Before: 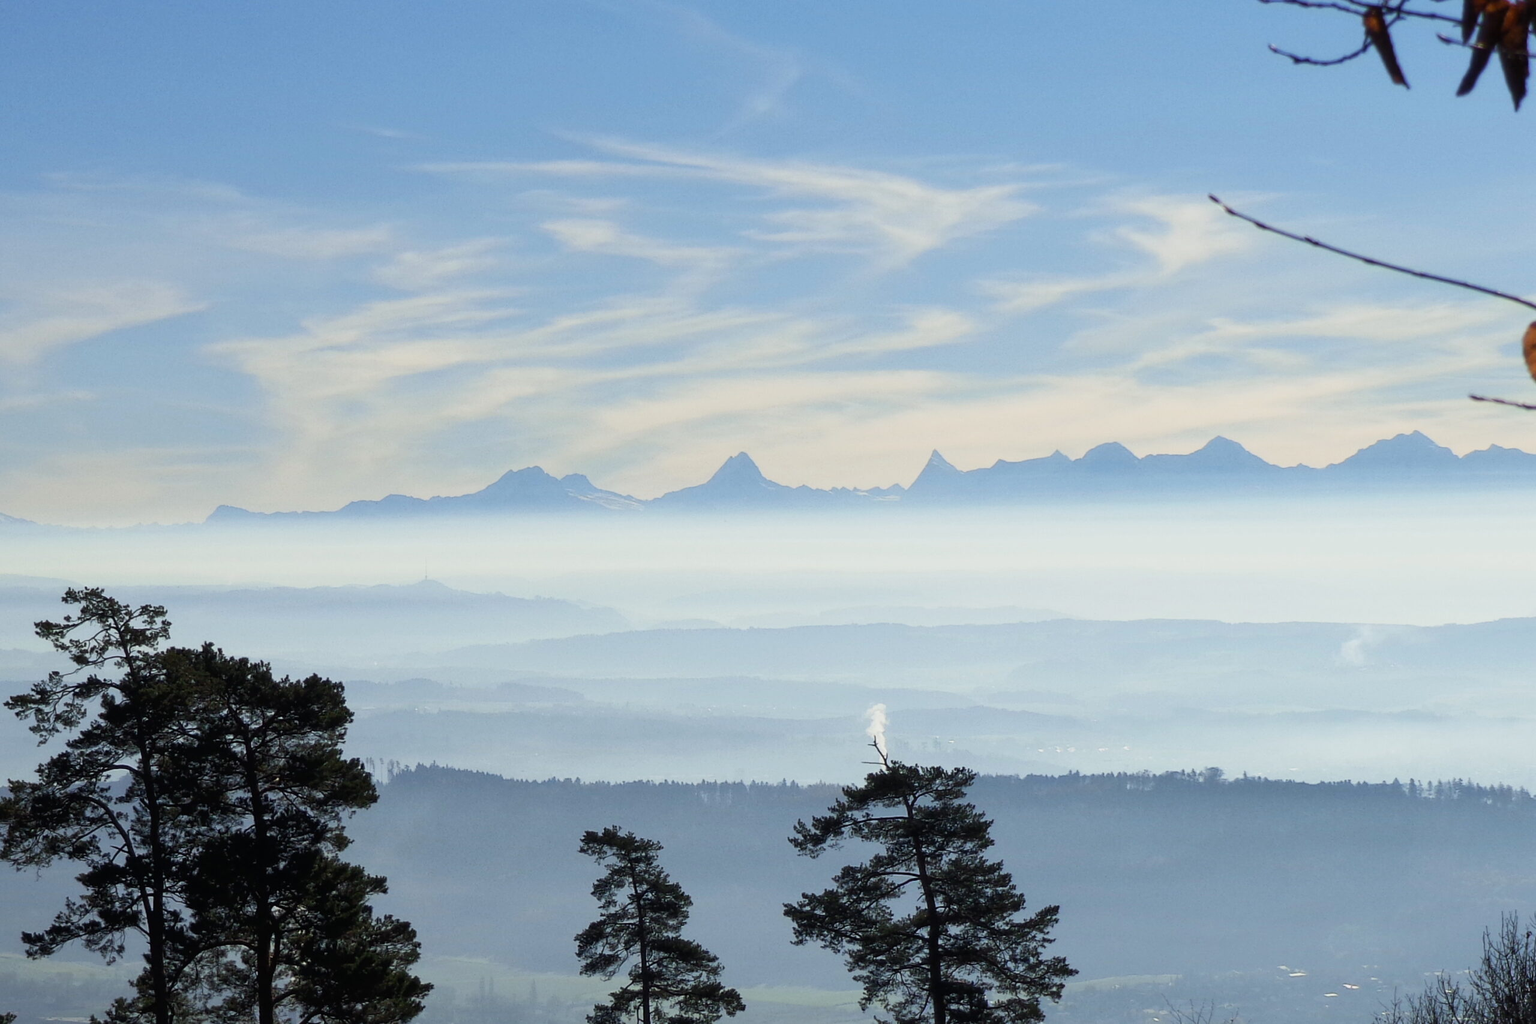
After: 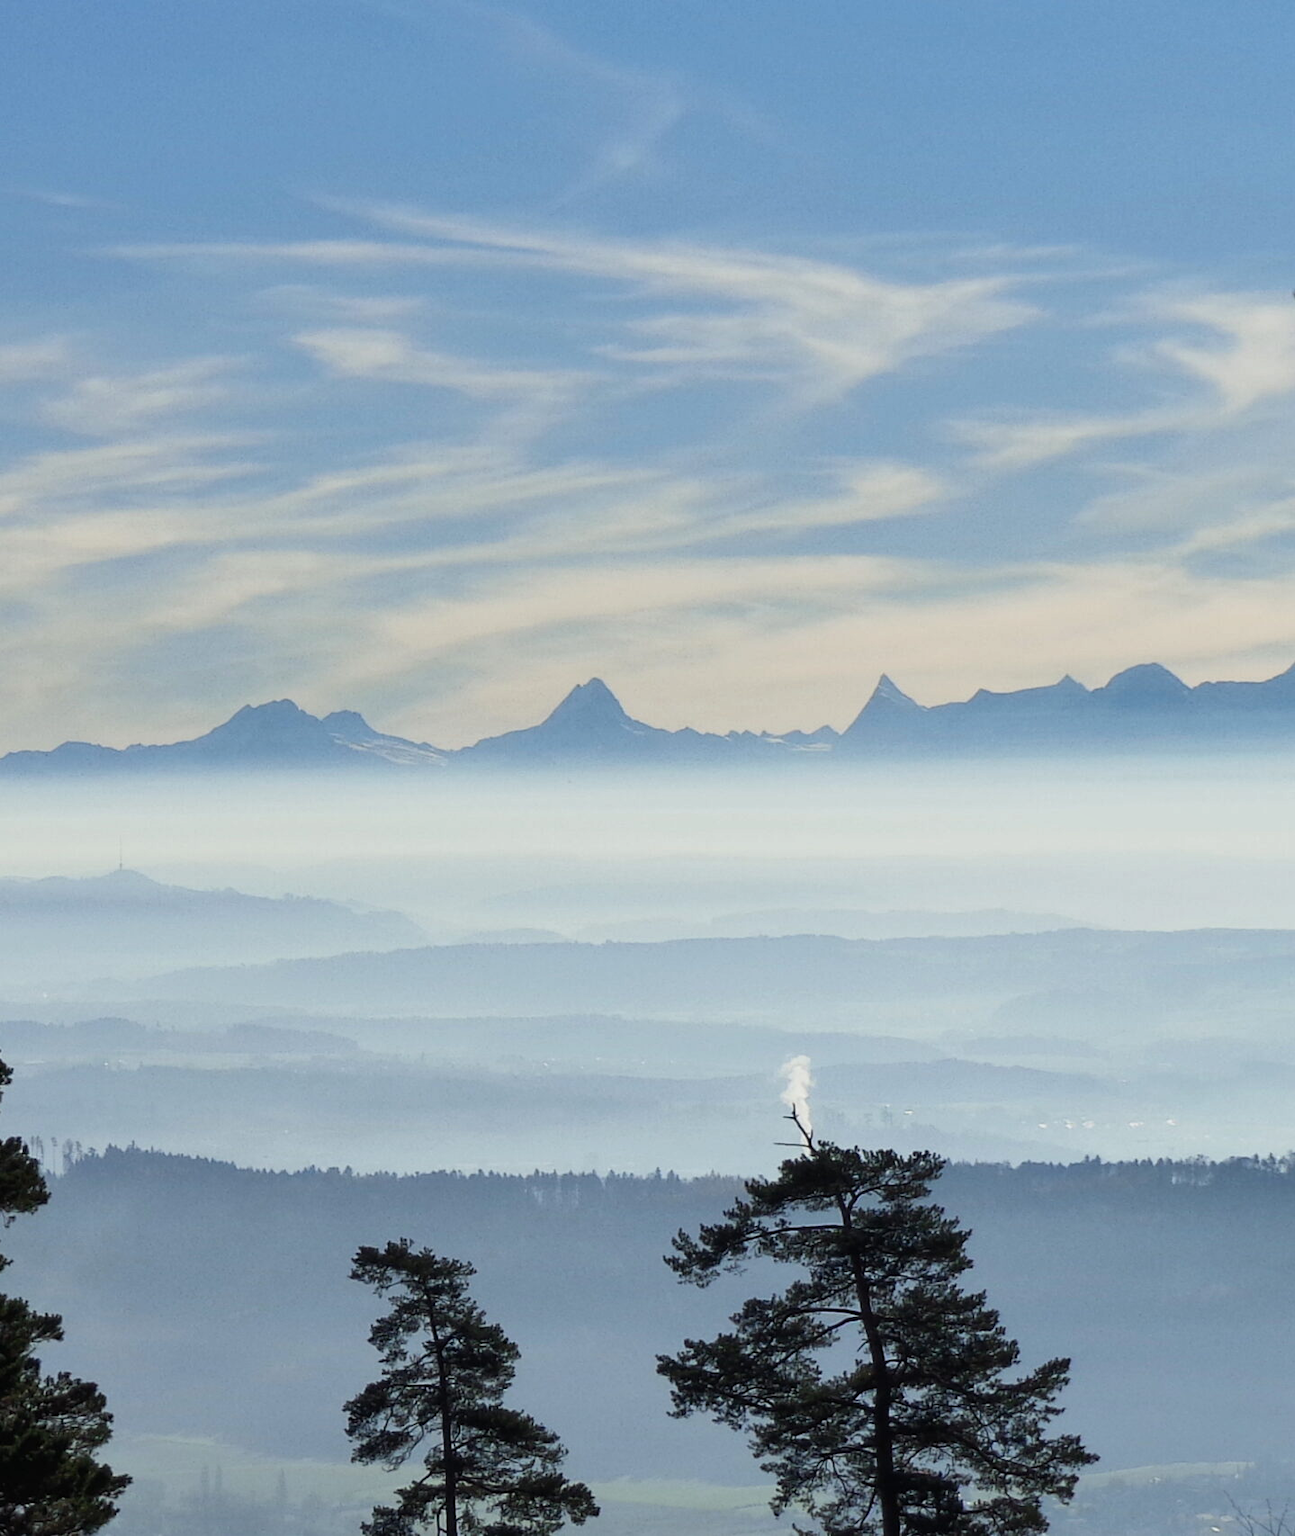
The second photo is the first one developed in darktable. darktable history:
crop and rotate: left 22.516%, right 21.234%
shadows and highlights: radius 264.75, soften with gaussian
